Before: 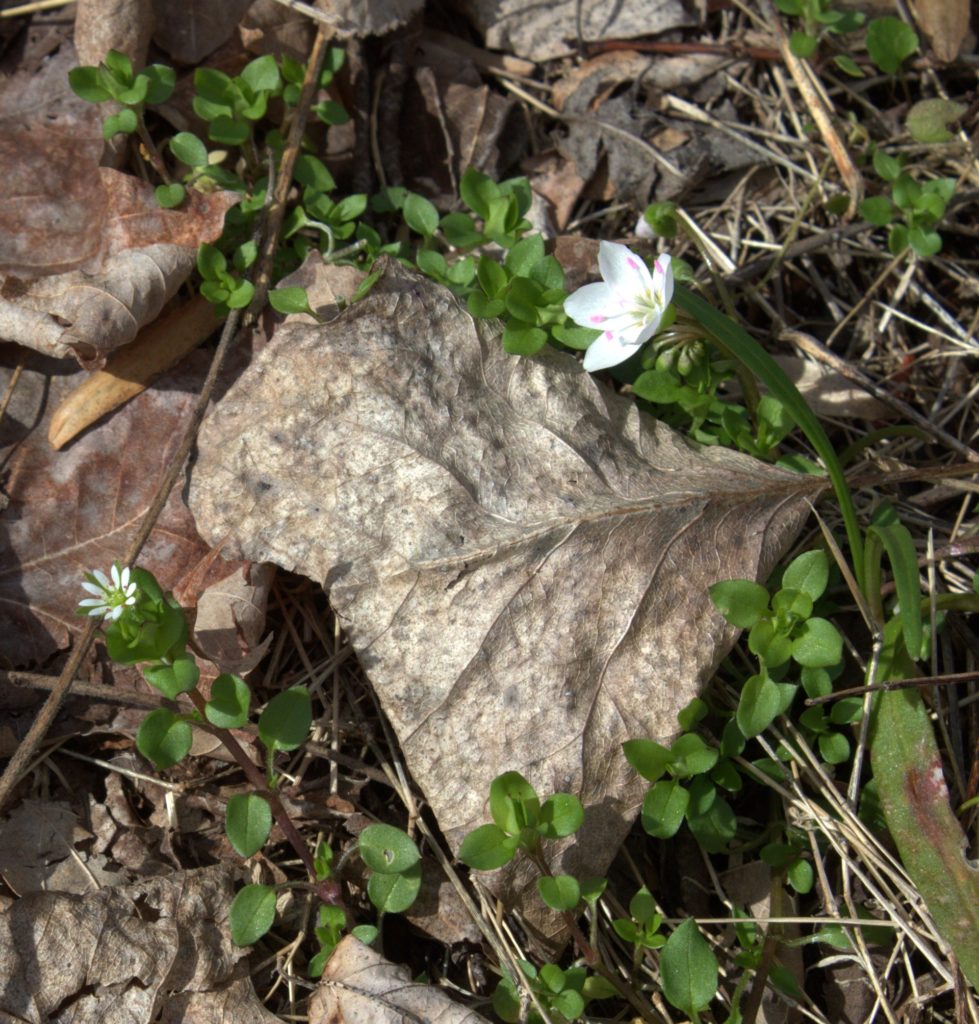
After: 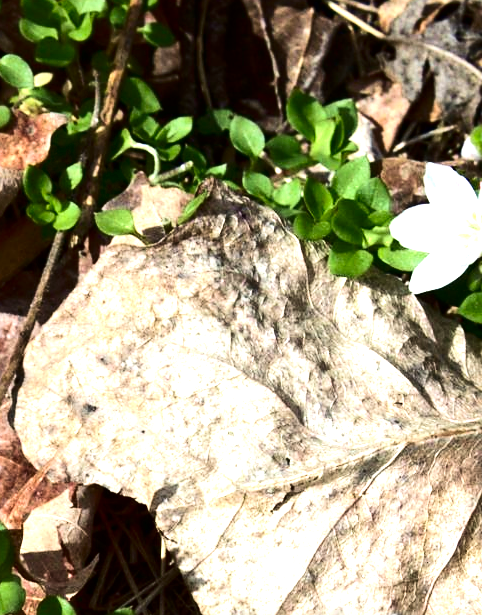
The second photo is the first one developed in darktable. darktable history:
exposure: exposure 0.722 EV, compensate highlight preservation false
sharpen: radius 1.458, amount 0.398, threshold 1.271
tone equalizer: -8 EV -0.75 EV, -7 EV -0.7 EV, -6 EV -0.6 EV, -5 EV -0.4 EV, -3 EV 0.4 EV, -2 EV 0.6 EV, -1 EV 0.7 EV, +0 EV 0.75 EV, edges refinement/feathering 500, mask exposure compensation -1.57 EV, preserve details no
crop: left 17.835%, top 7.675%, right 32.881%, bottom 32.213%
velvia: on, module defaults
contrast brightness saturation: contrast 0.21, brightness -0.11, saturation 0.21
